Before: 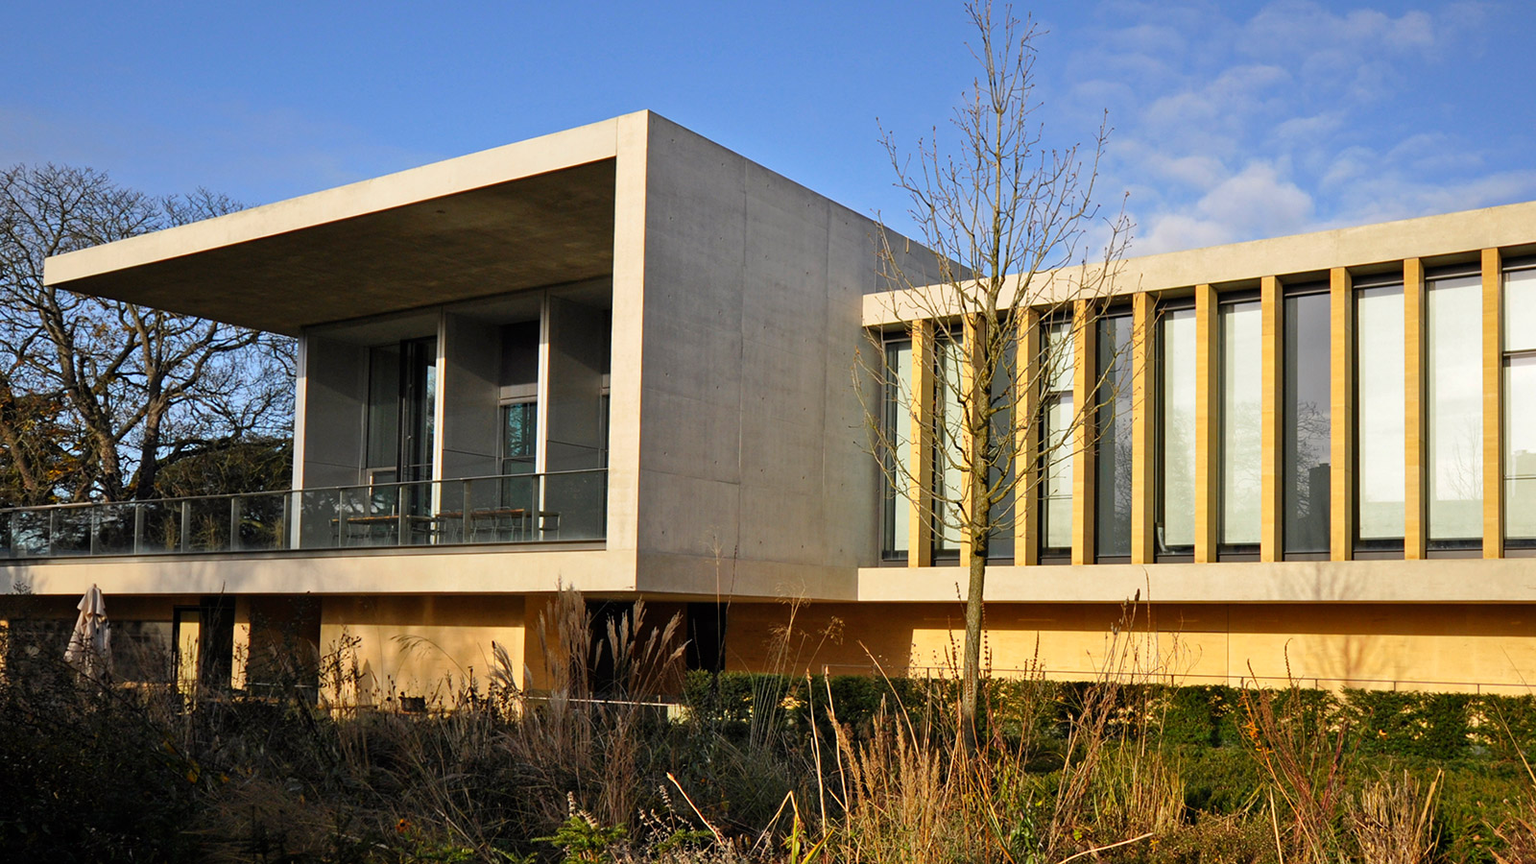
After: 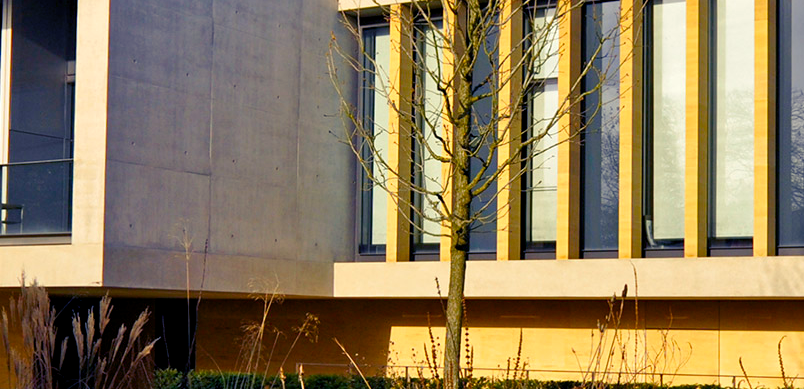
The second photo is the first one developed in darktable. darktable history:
color balance rgb: shadows lift › luminance -28.76%, shadows lift › chroma 15%, shadows lift › hue 270°, power › chroma 1%, power › hue 255°, highlights gain › luminance 7.14%, highlights gain › chroma 2%, highlights gain › hue 90°, global offset › luminance -0.29%, global offset › hue 260°, perceptual saturation grading › global saturation 20%, perceptual saturation grading › highlights -13.92%, perceptual saturation grading › shadows 50%
crop: left 35.03%, top 36.625%, right 14.663%, bottom 20.057%
